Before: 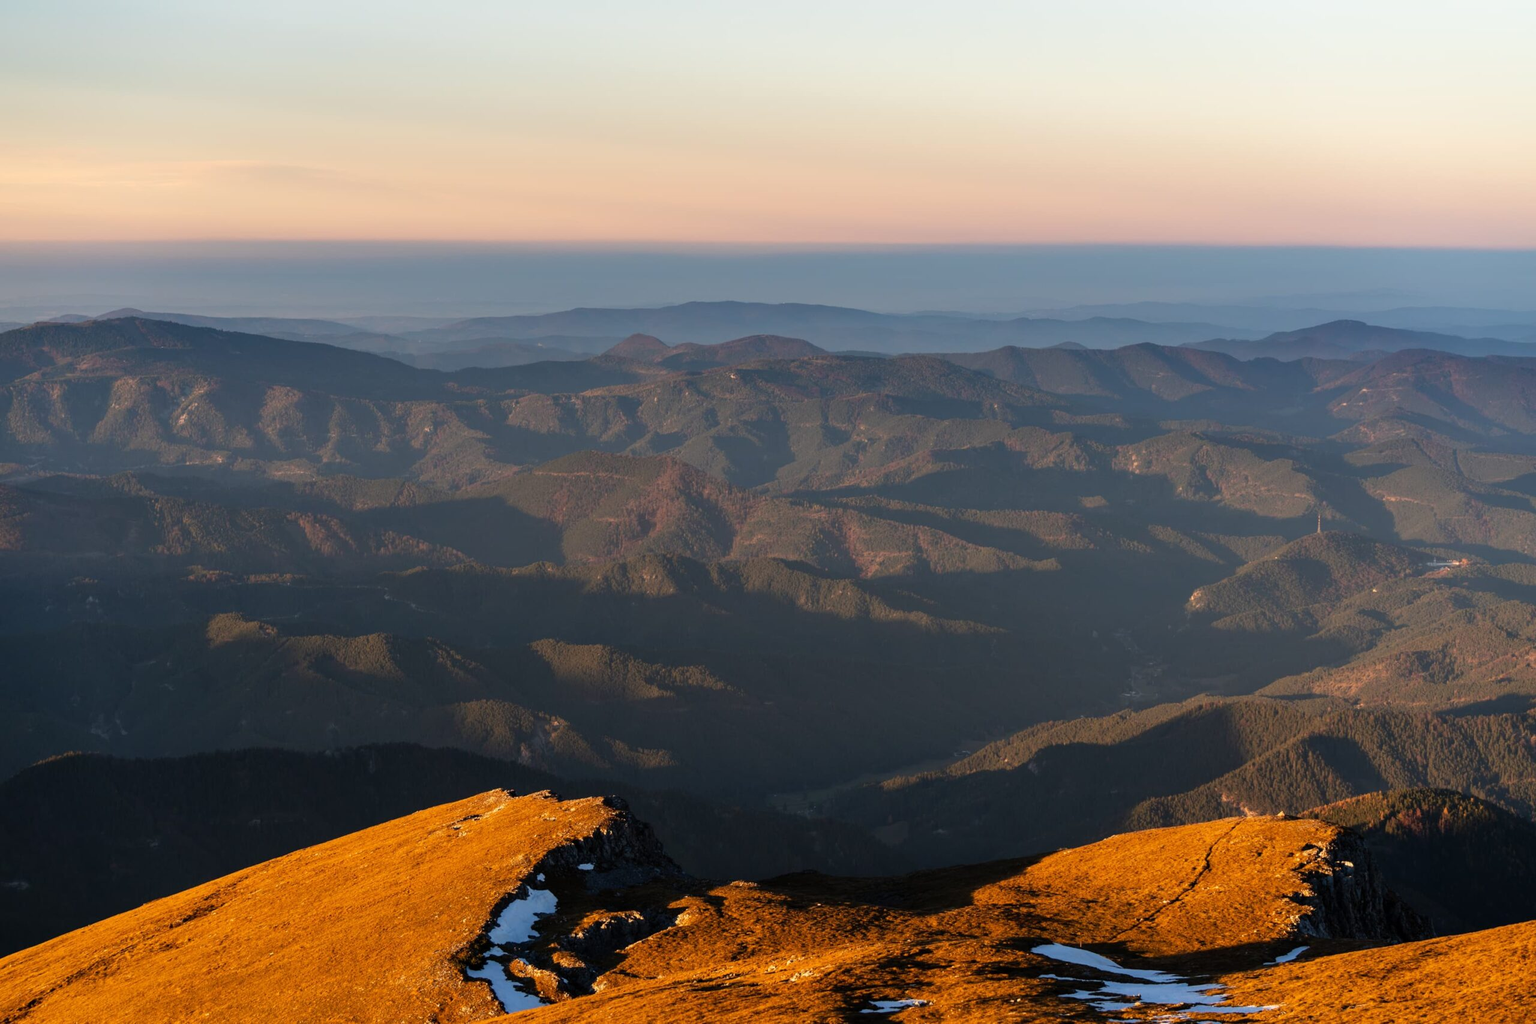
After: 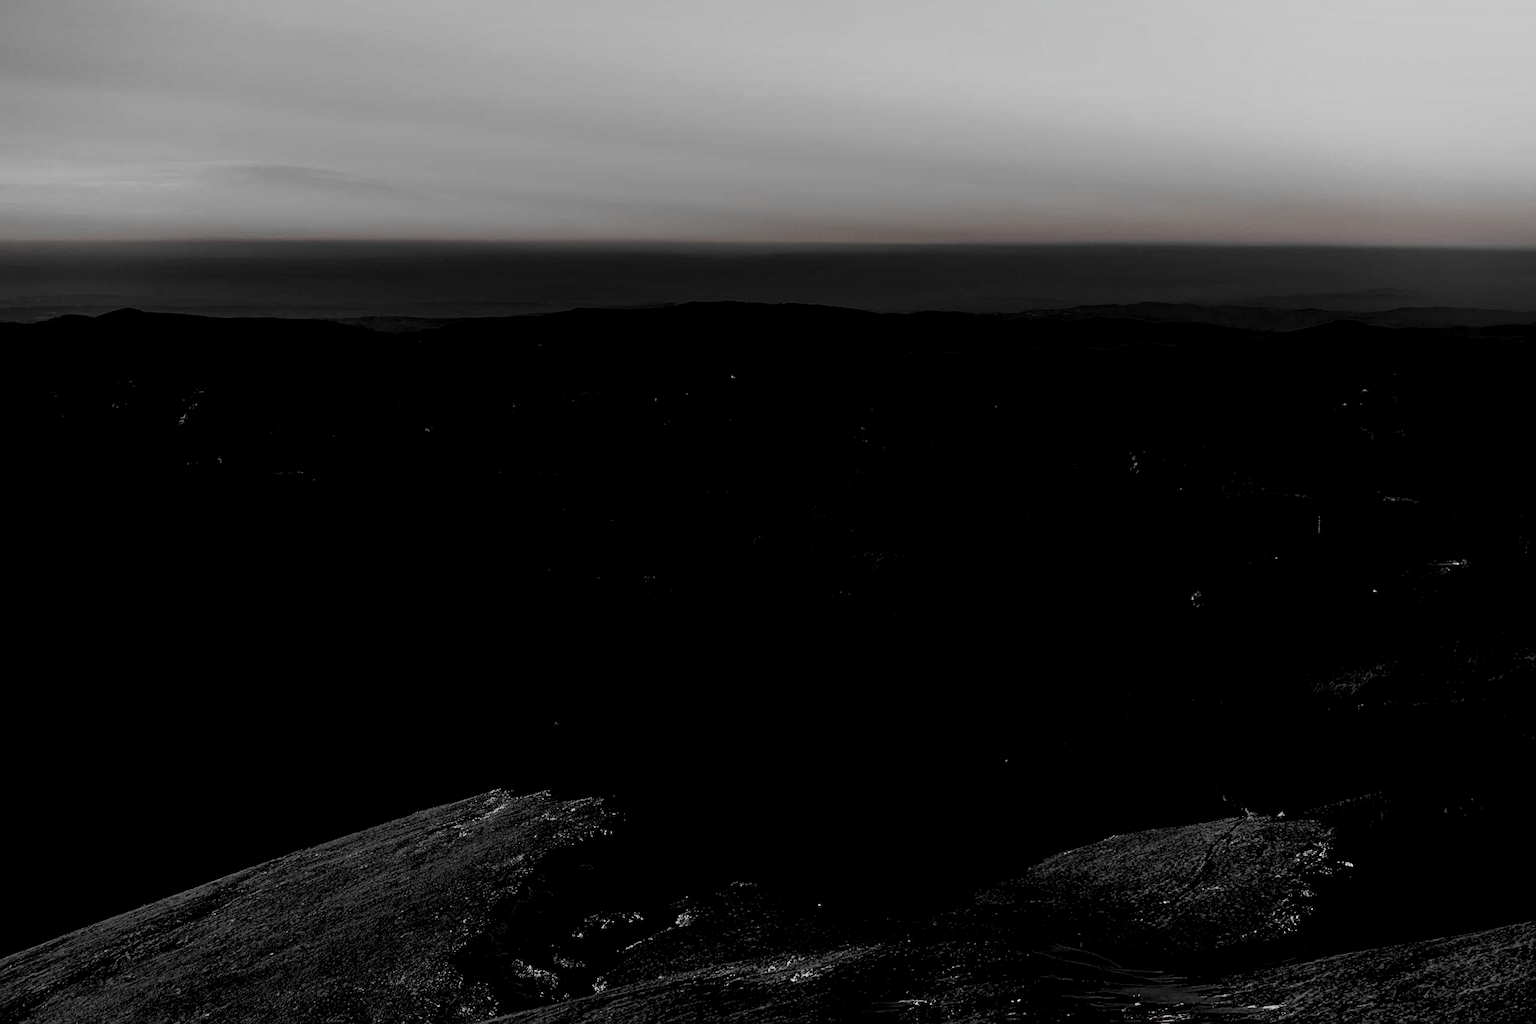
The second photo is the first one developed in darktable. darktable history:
color zones: curves: ch1 [(0, 0.006) (0.094, 0.285) (0.171, 0.001) (0.429, 0.001) (0.571, 0.003) (0.714, 0.004) (0.857, 0.004) (1, 0.006)]
sharpen: on, module defaults
levels: levels [0.514, 0.759, 1]
filmic rgb: black relative exposure -11.35 EV, white relative exposure 3.22 EV, hardness 6.76, color science v6 (2022)
